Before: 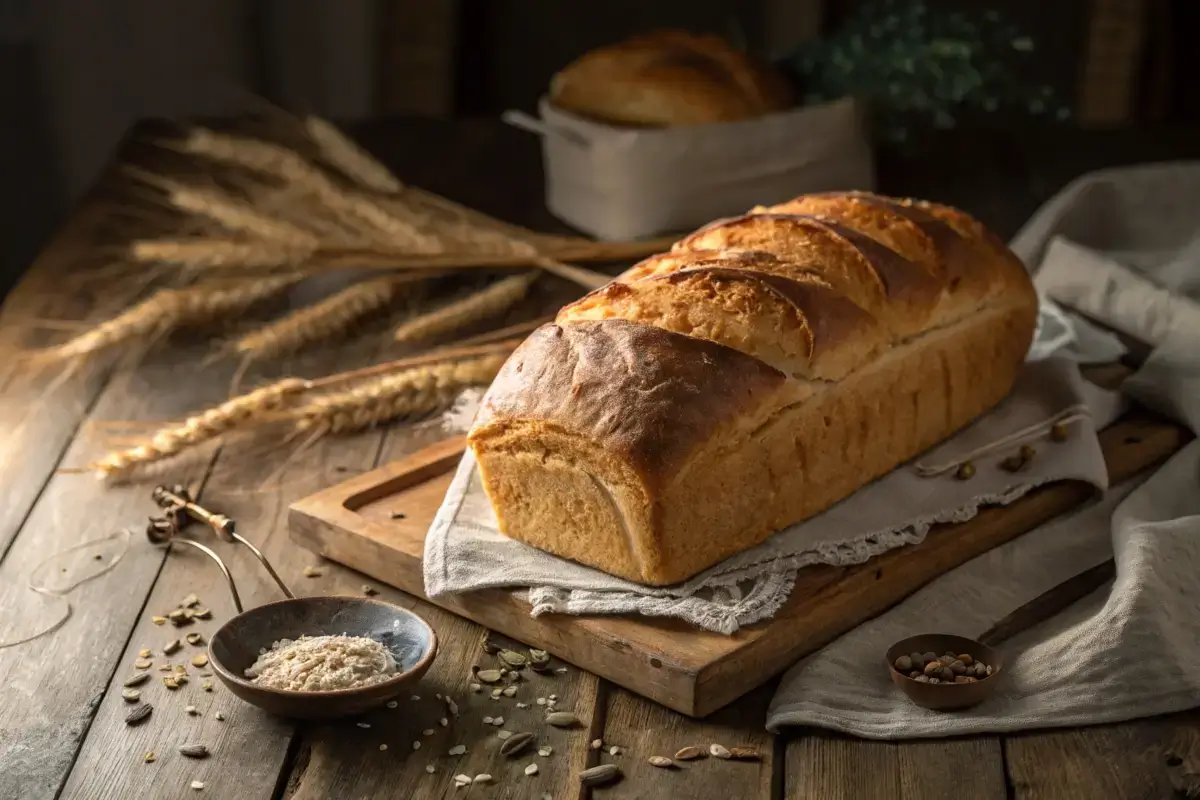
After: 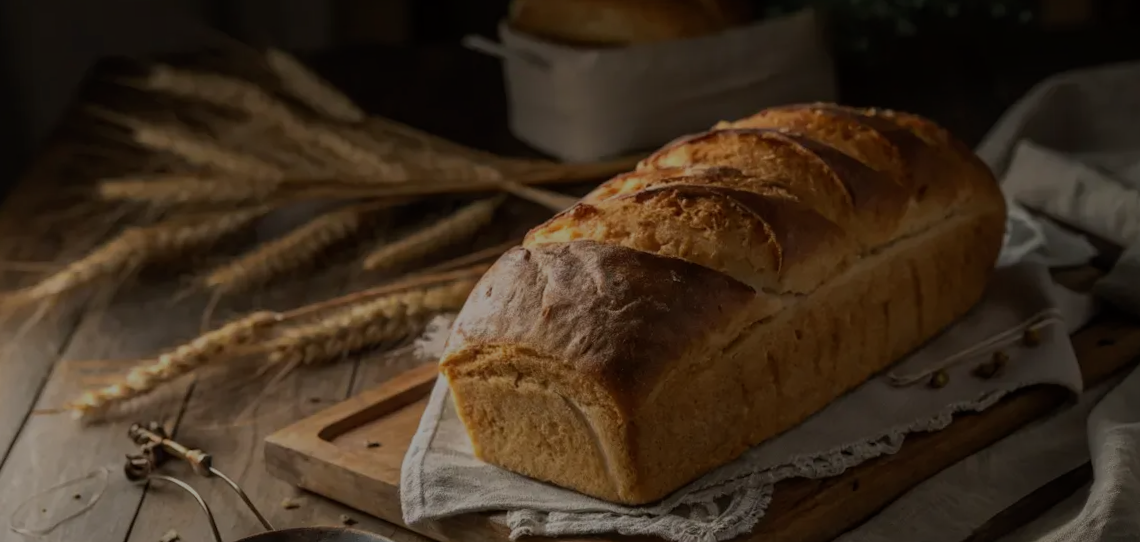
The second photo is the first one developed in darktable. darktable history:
crop and rotate: top 8.293%, bottom 20.996%
exposure: exposure -1.468 EV, compensate highlight preservation false
rotate and perspective: rotation -2.12°, lens shift (vertical) 0.009, lens shift (horizontal) -0.008, automatic cropping original format, crop left 0.036, crop right 0.964, crop top 0.05, crop bottom 0.959
